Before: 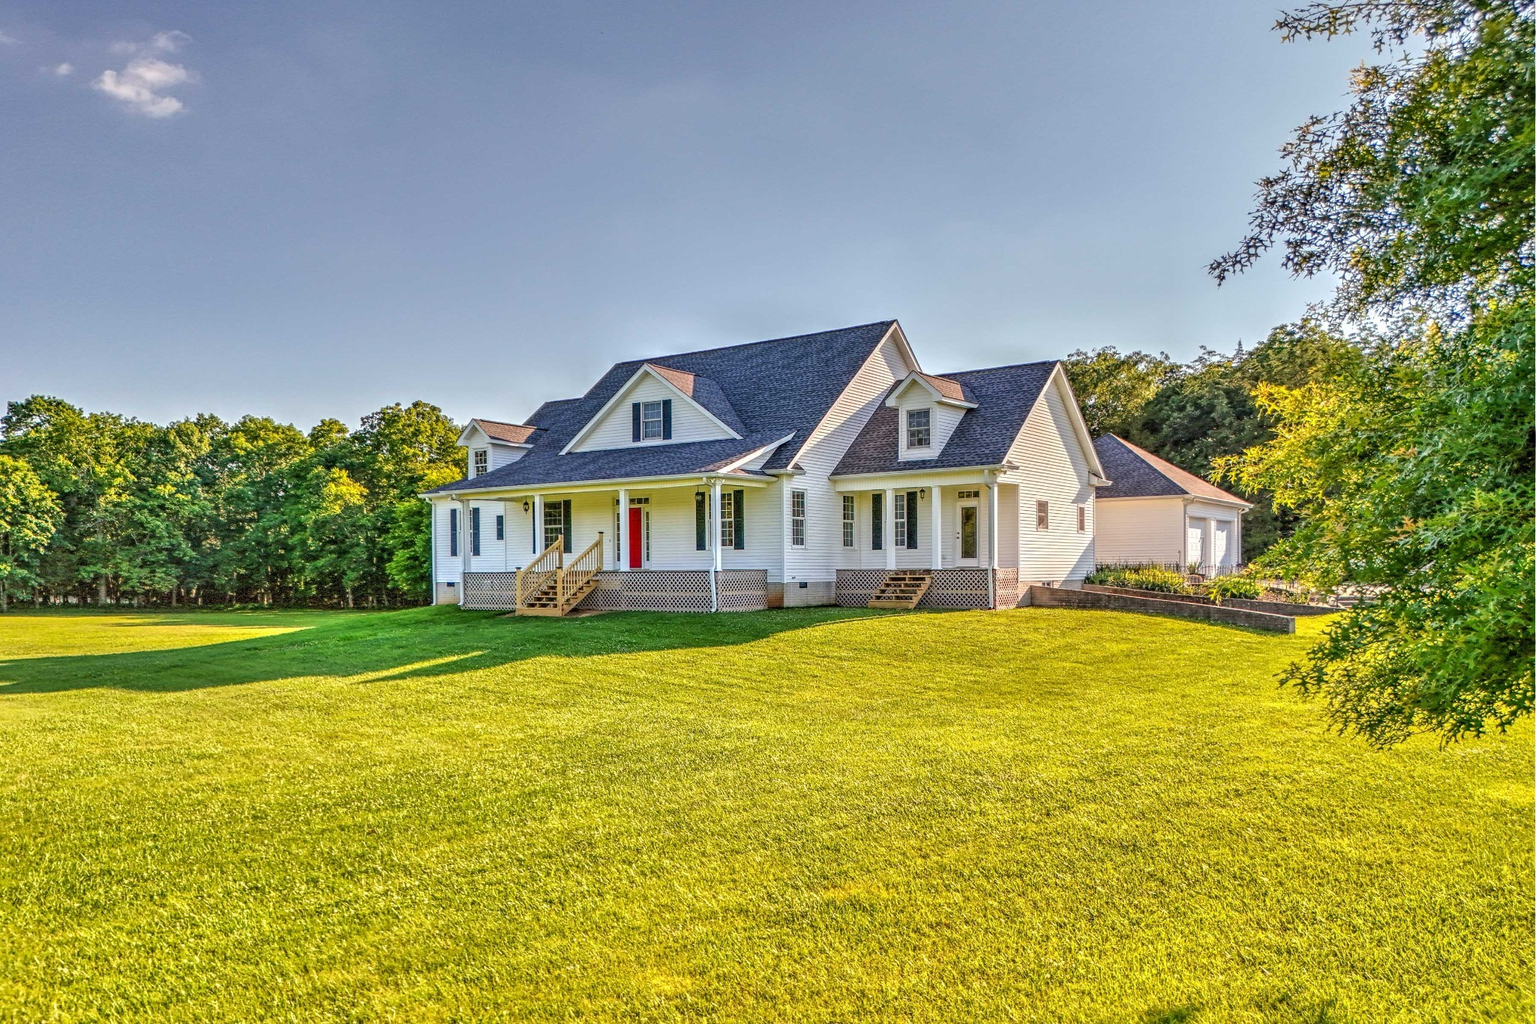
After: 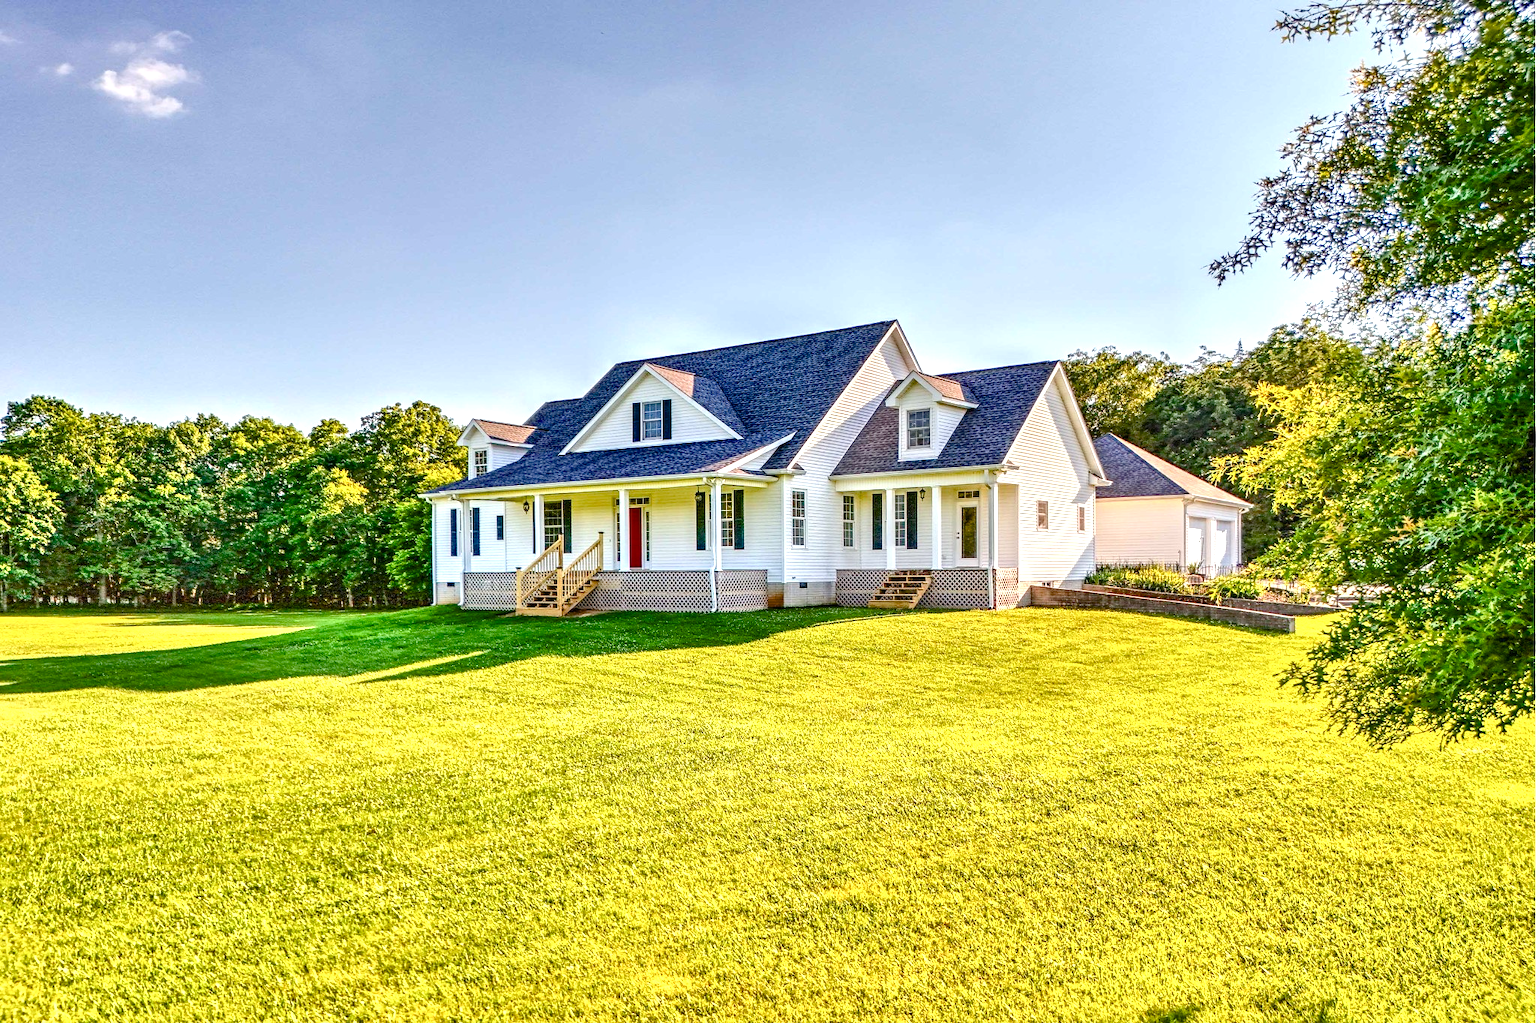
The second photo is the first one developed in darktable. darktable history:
exposure: black level correction 0, exposure 0.702 EV, compensate highlight preservation false
tone equalizer: on, module defaults
color balance rgb: shadows lift › luminance -9.217%, perceptual saturation grading › global saturation 20%, perceptual saturation grading › highlights -25.23%, perceptual saturation grading › shadows 50.084%, saturation formula JzAzBz (2021)
